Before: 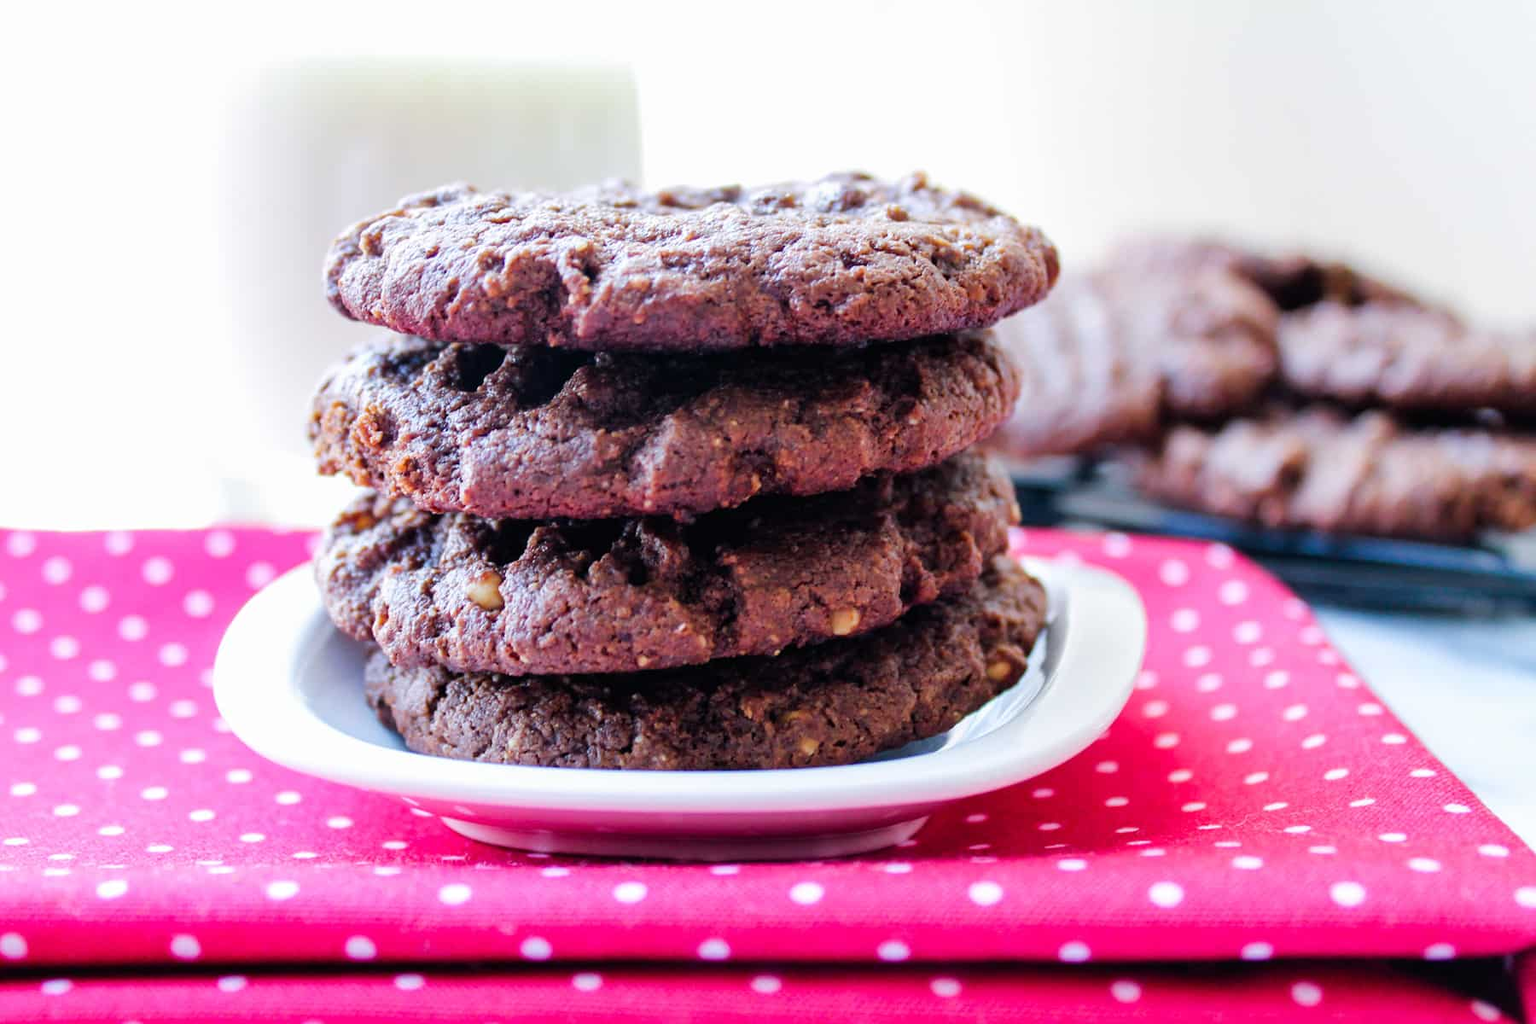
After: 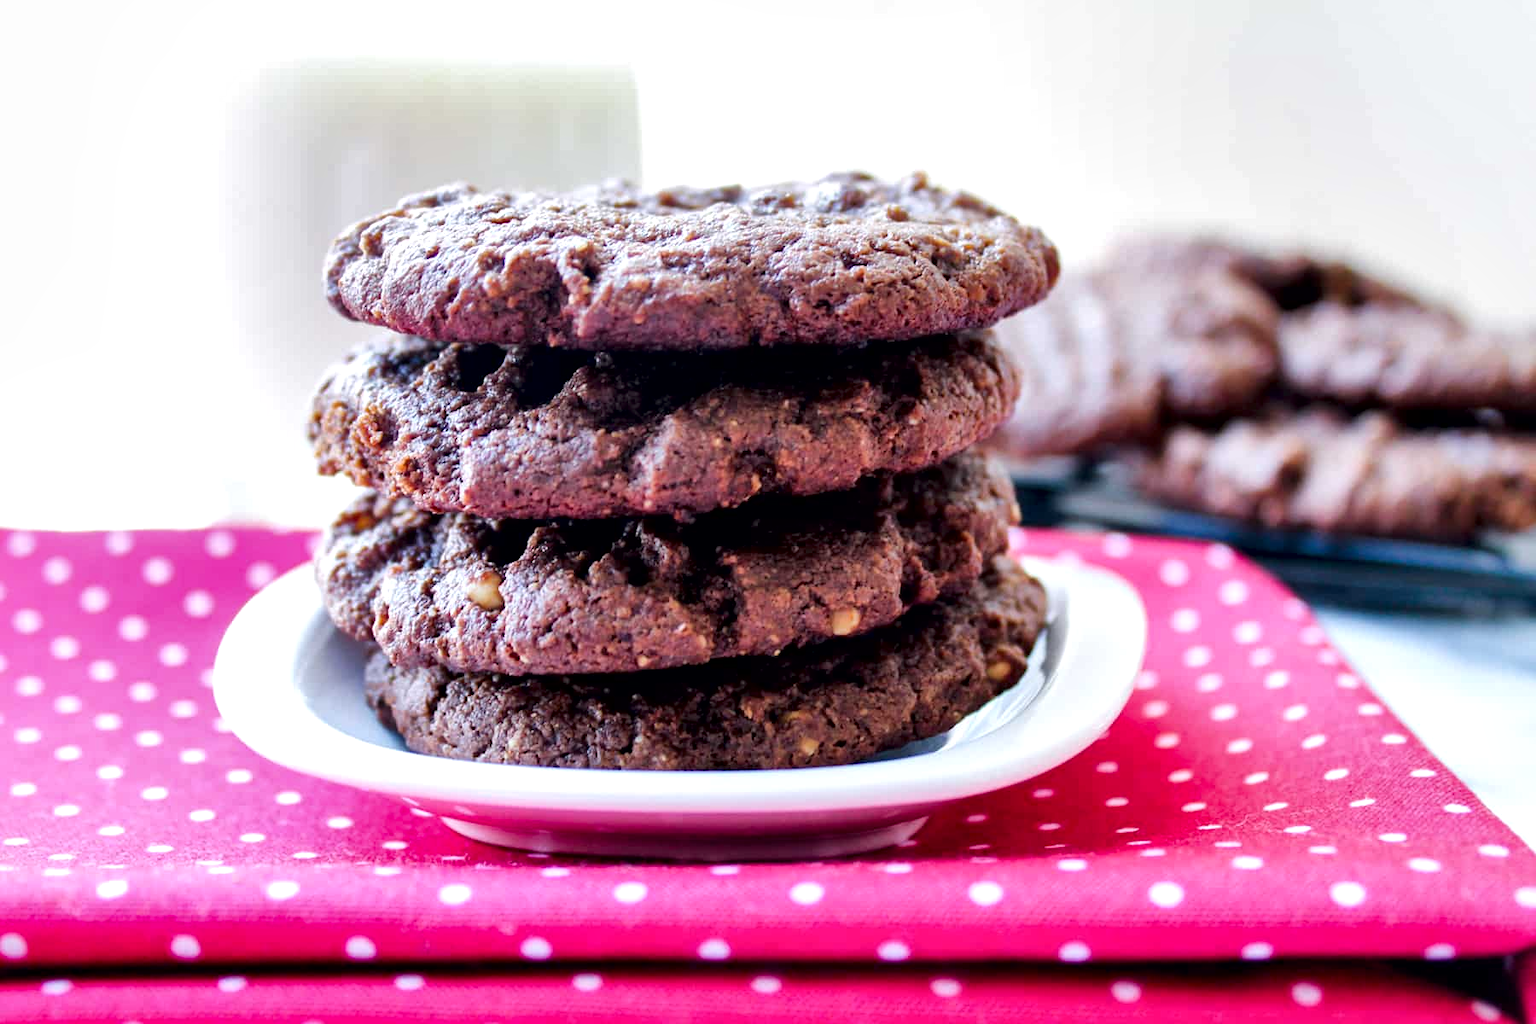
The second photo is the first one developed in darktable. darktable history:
local contrast: mode bilateral grid, contrast 100, coarseness 99, detail 165%, midtone range 0.2
